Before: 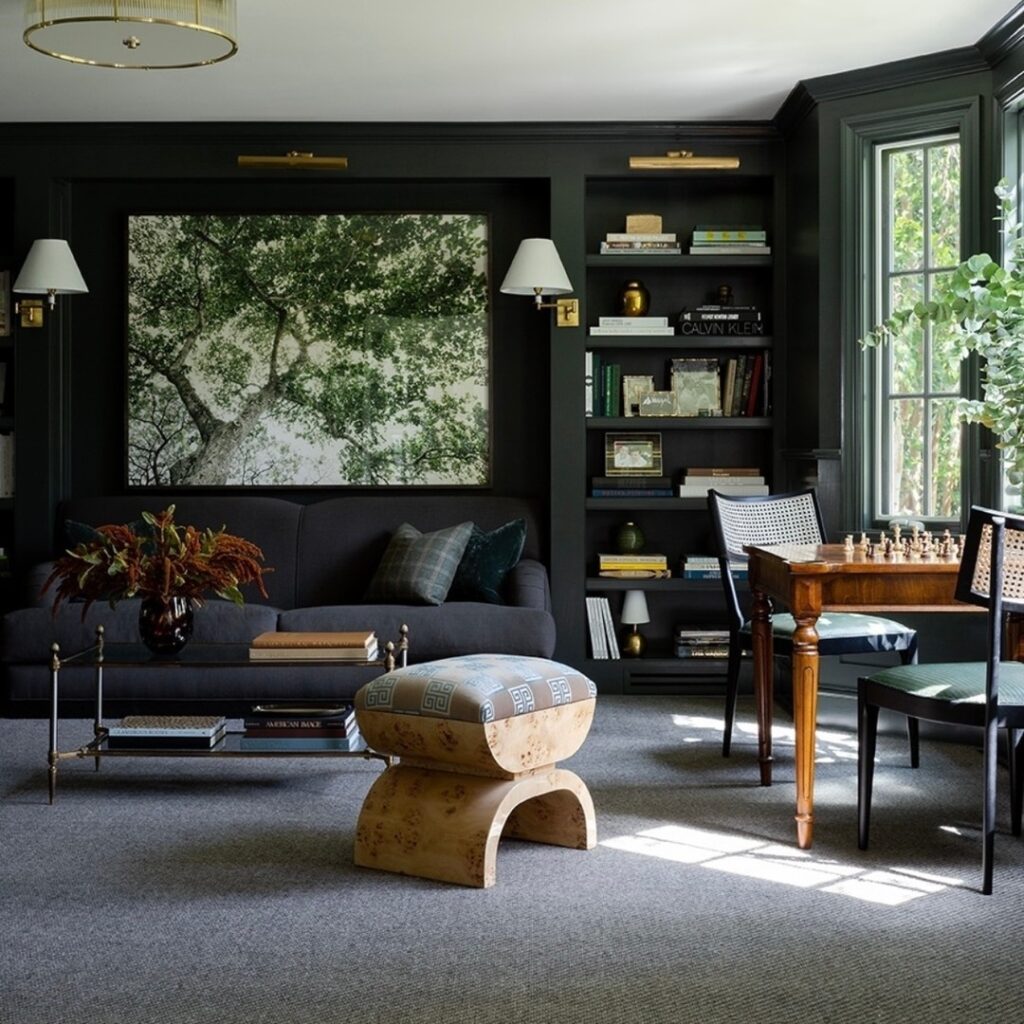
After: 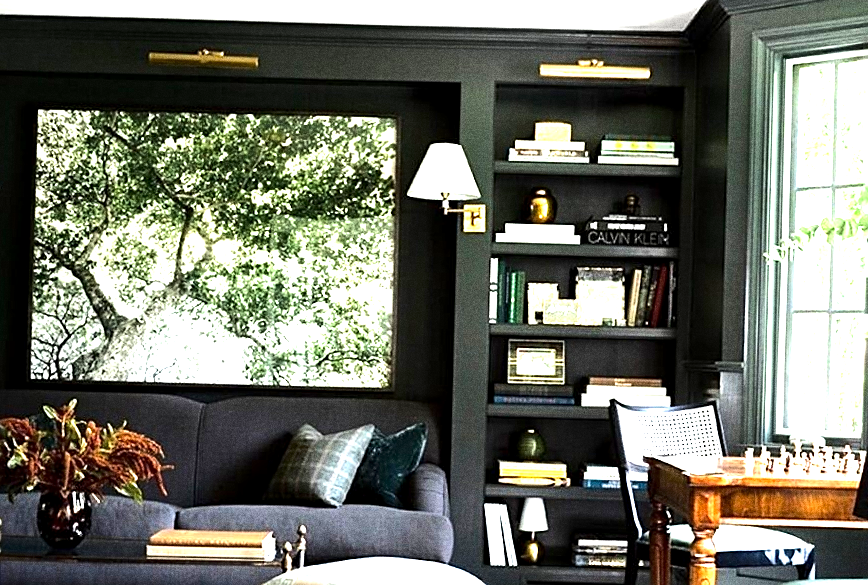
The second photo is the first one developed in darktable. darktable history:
exposure: black level correction 0.001, exposure 1.84 EV, compensate highlight preservation false
rotate and perspective: rotation 1.57°, crop left 0.018, crop right 0.982, crop top 0.039, crop bottom 0.961
grain: coarseness 0.09 ISO, strength 40%
crop and rotate: left 9.345%, top 7.22%, right 4.982%, bottom 32.331%
tone equalizer: -8 EV -0.75 EV, -7 EV -0.7 EV, -6 EV -0.6 EV, -5 EV -0.4 EV, -3 EV 0.4 EV, -2 EV 0.6 EV, -1 EV 0.7 EV, +0 EV 0.75 EV, edges refinement/feathering 500, mask exposure compensation -1.57 EV, preserve details no
sharpen: on, module defaults
